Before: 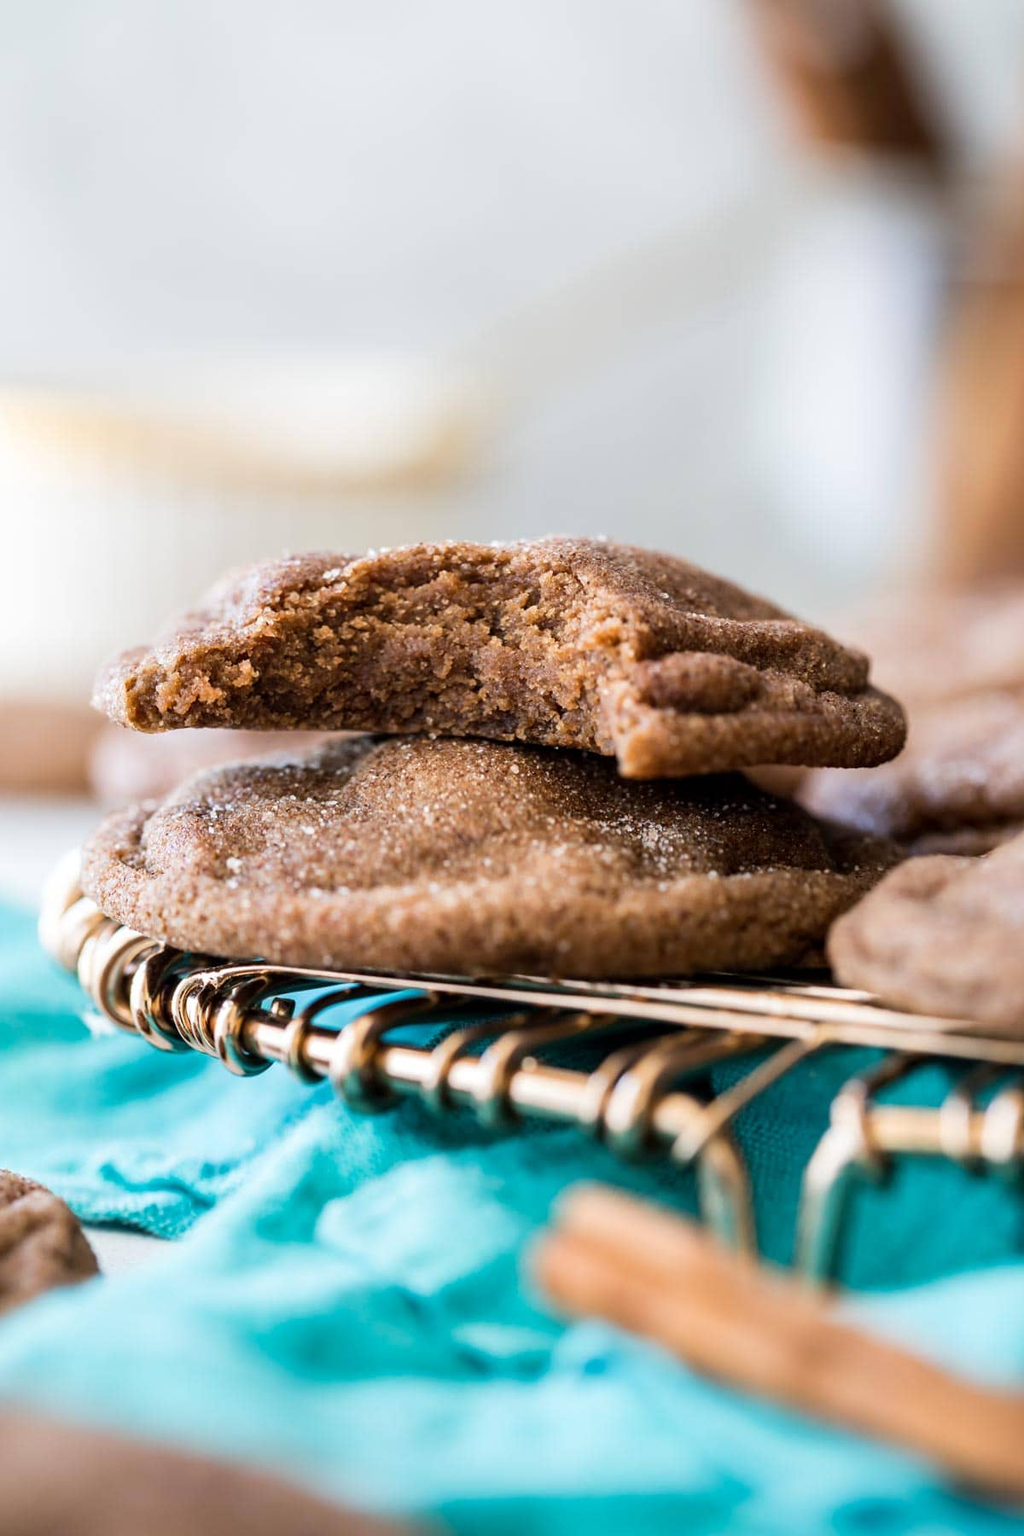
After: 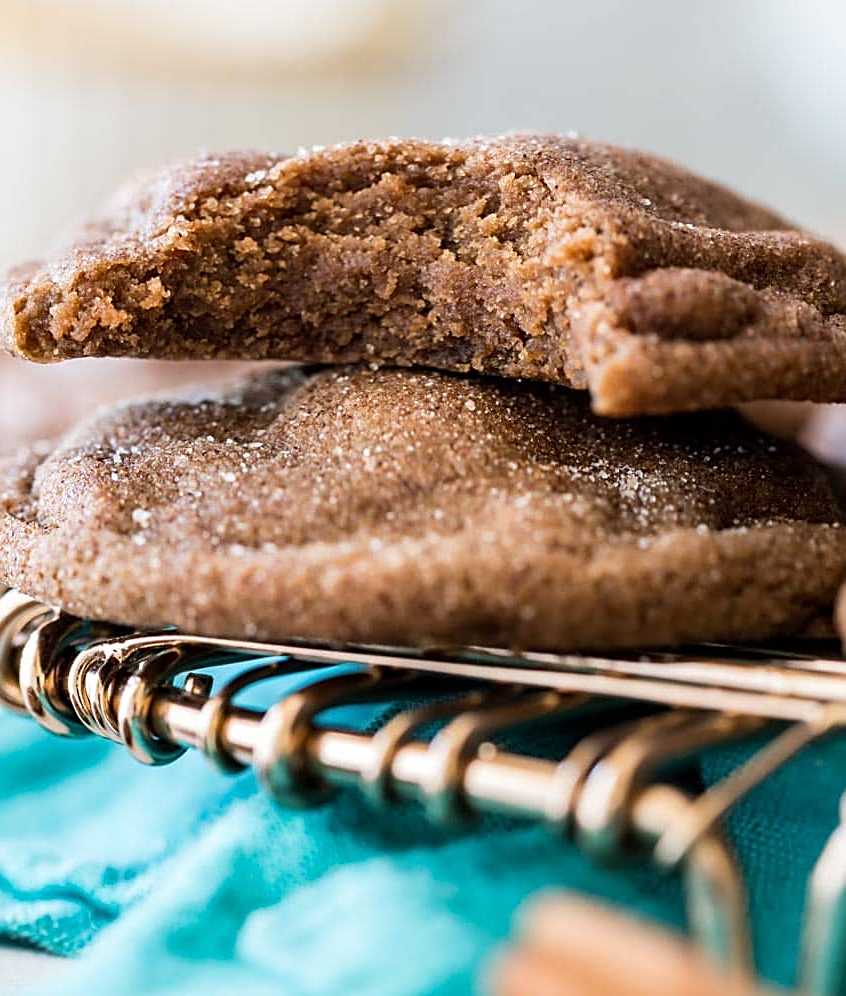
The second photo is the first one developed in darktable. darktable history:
crop: left 11.123%, top 27.61%, right 18.3%, bottom 17.034%
sharpen: on, module defaults
